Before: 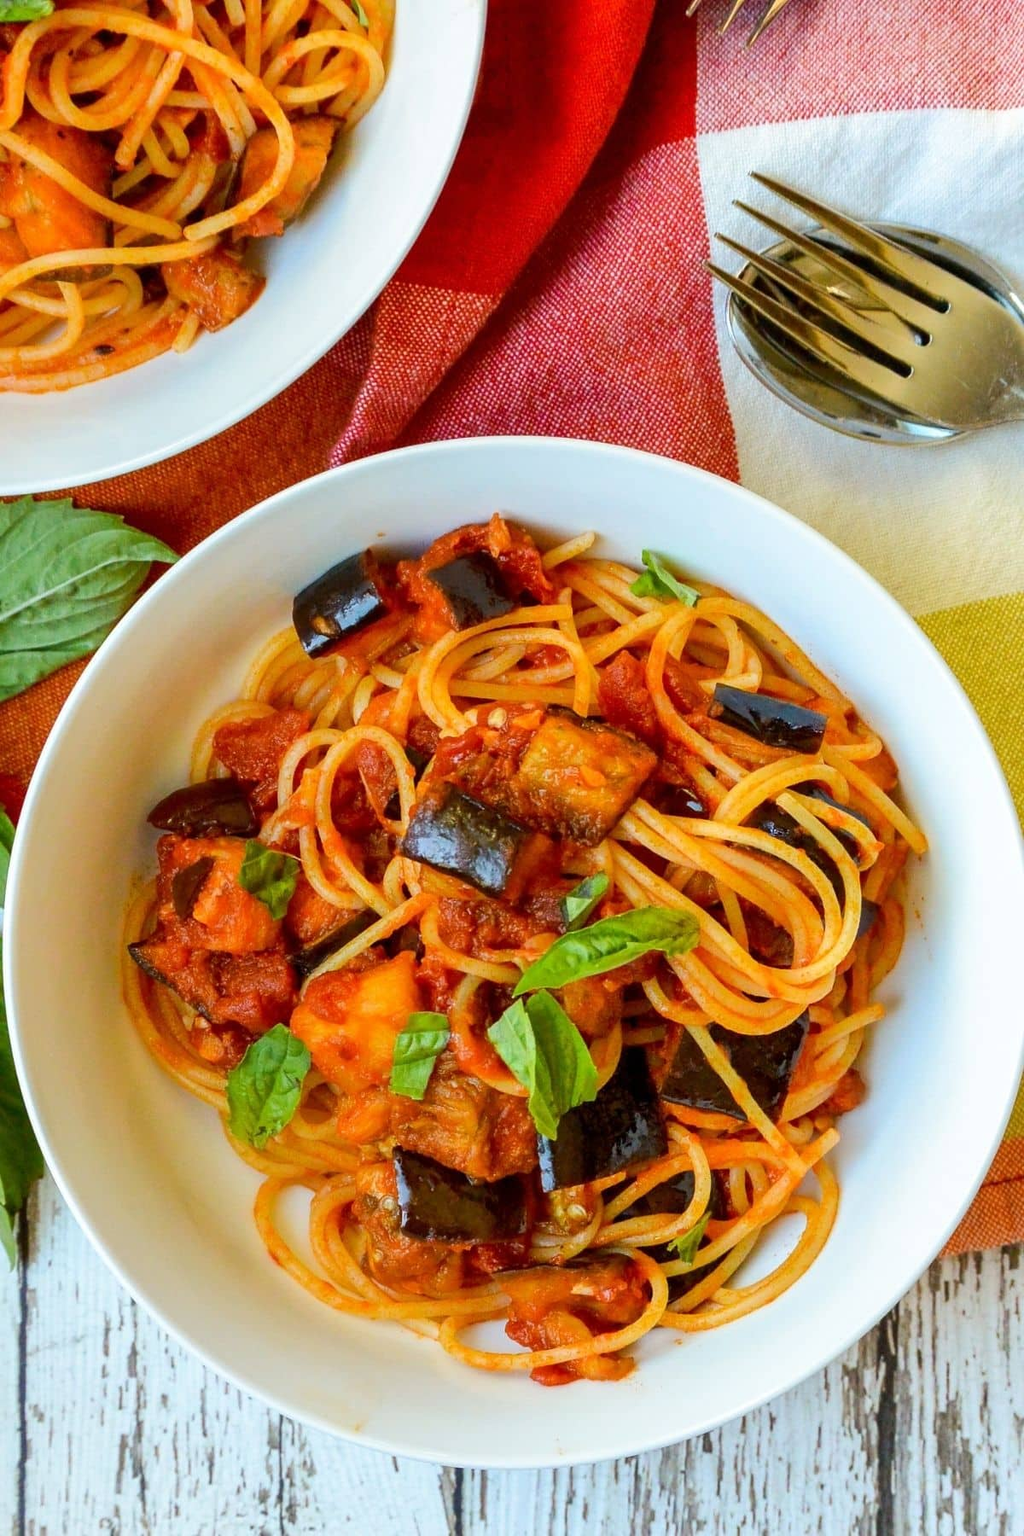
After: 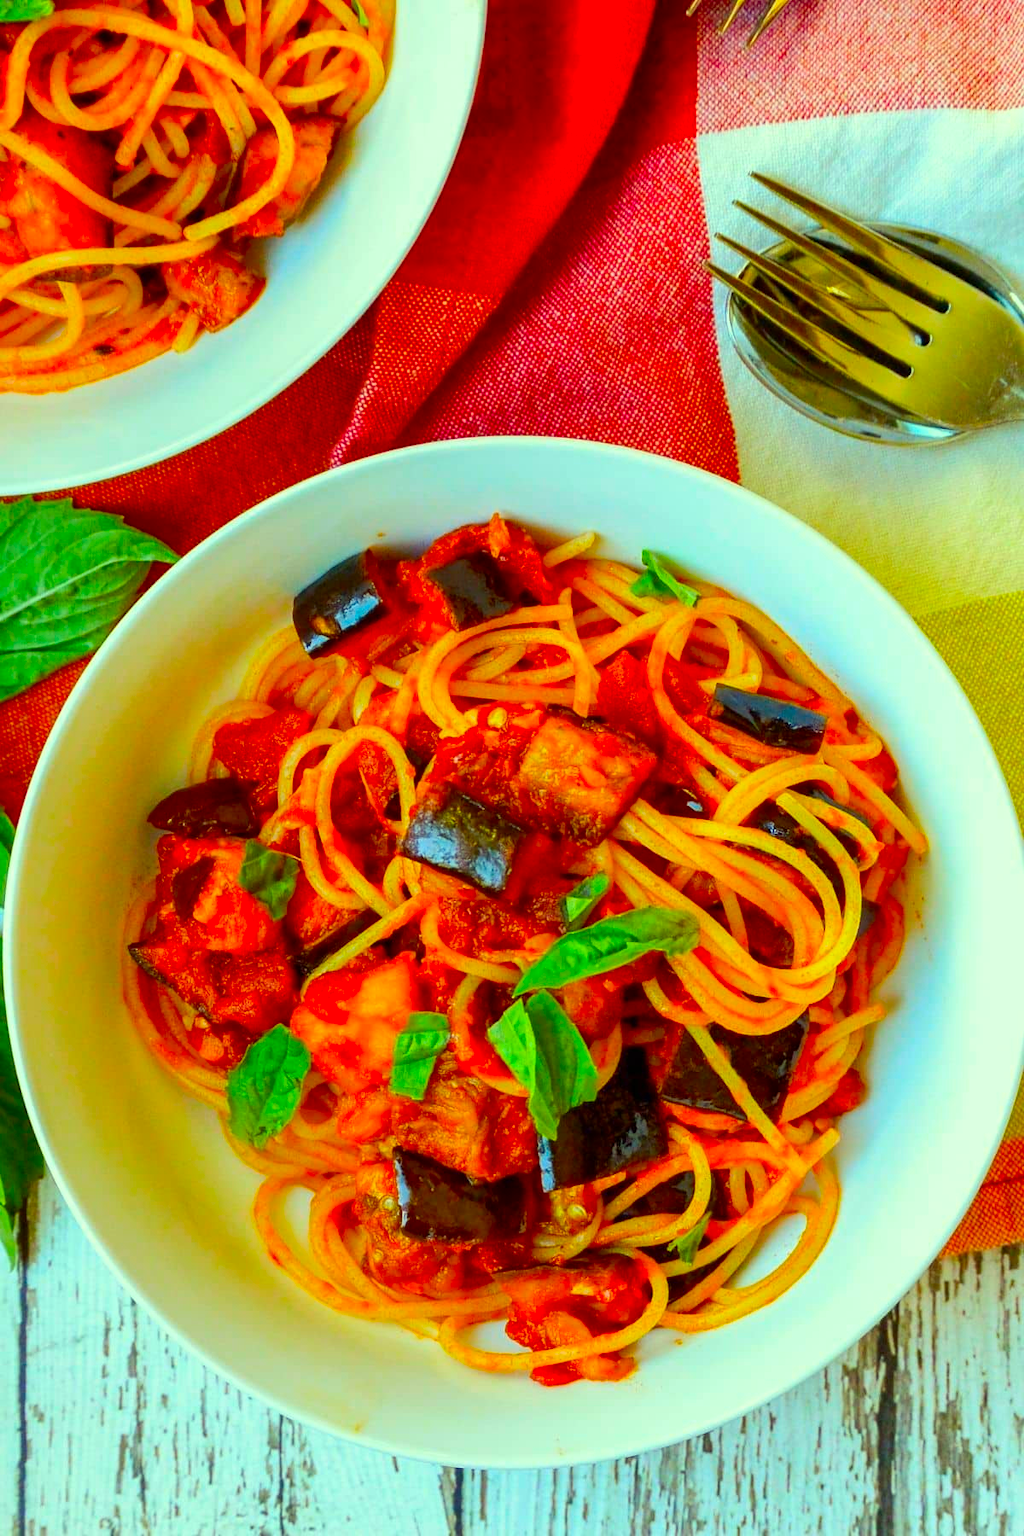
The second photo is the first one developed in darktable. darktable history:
color correction: highlights a* -10.8, highlights b* 9.81, saturation 1.72
